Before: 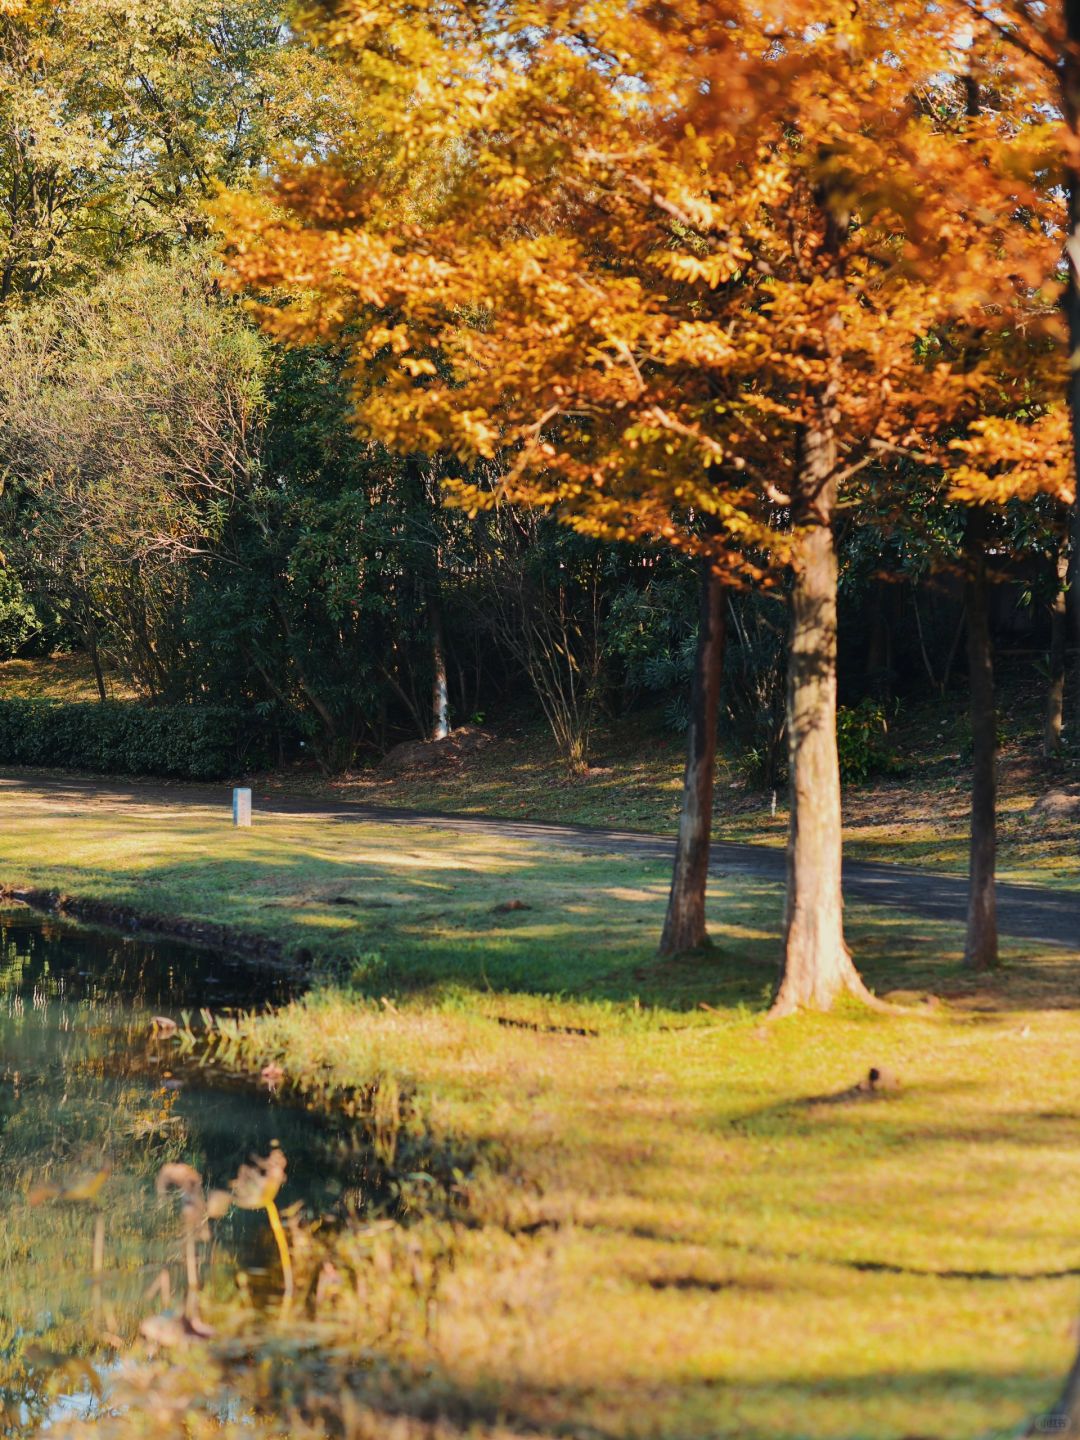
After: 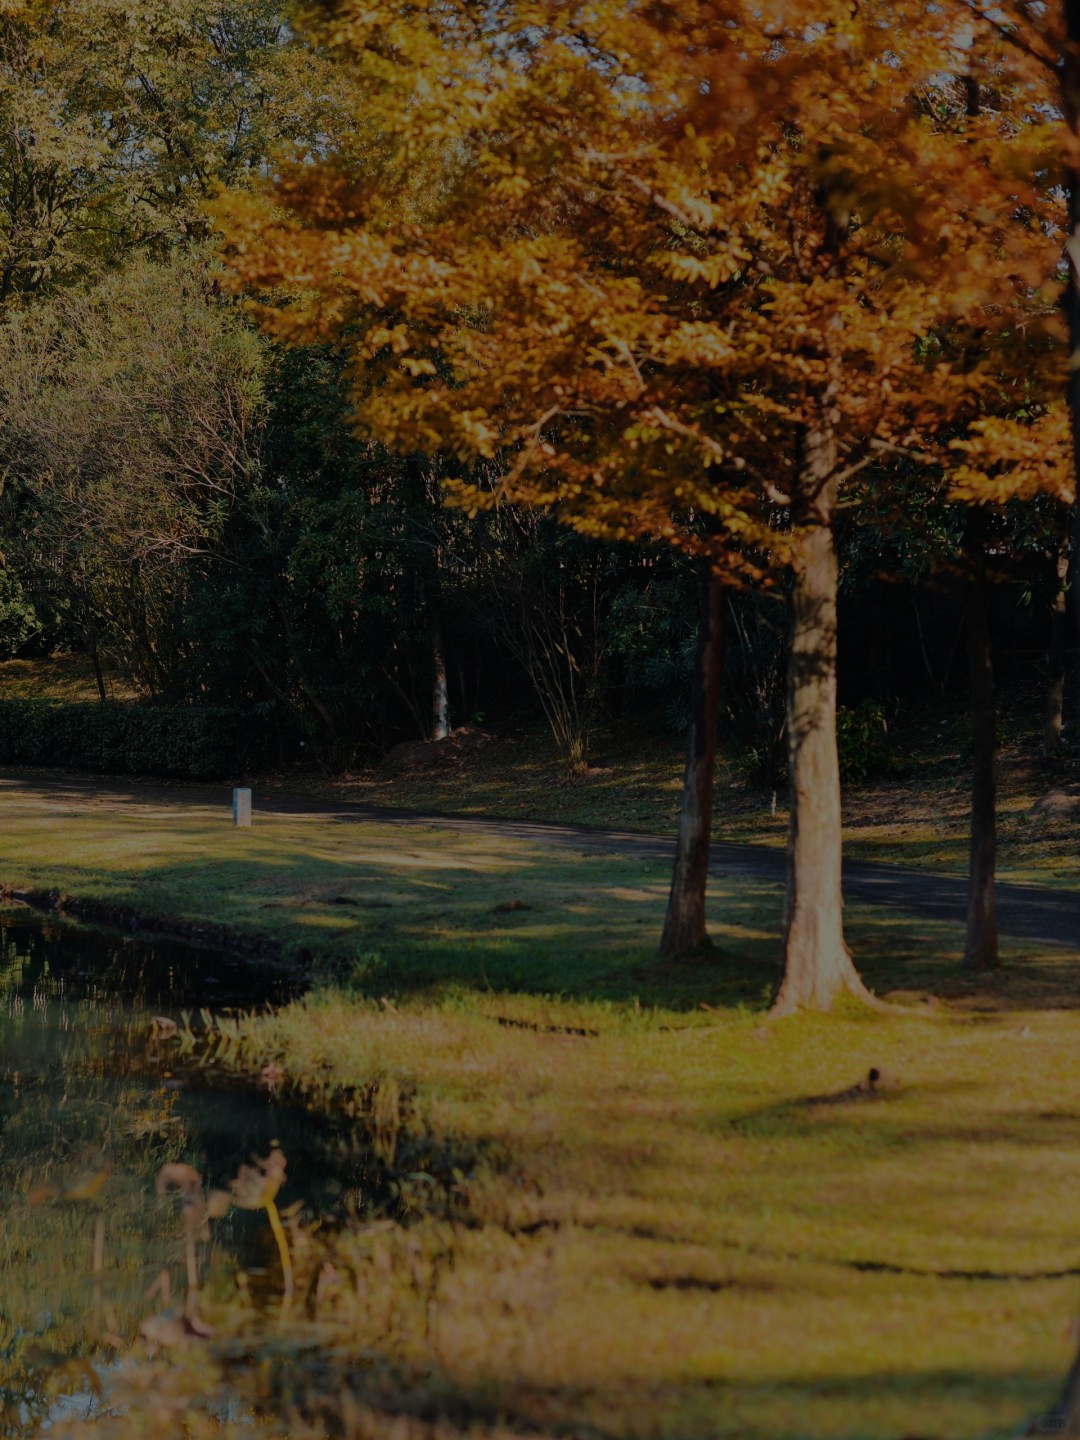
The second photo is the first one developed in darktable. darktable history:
exposure: exposure -1.93 EV, compensate highlight preservation false
